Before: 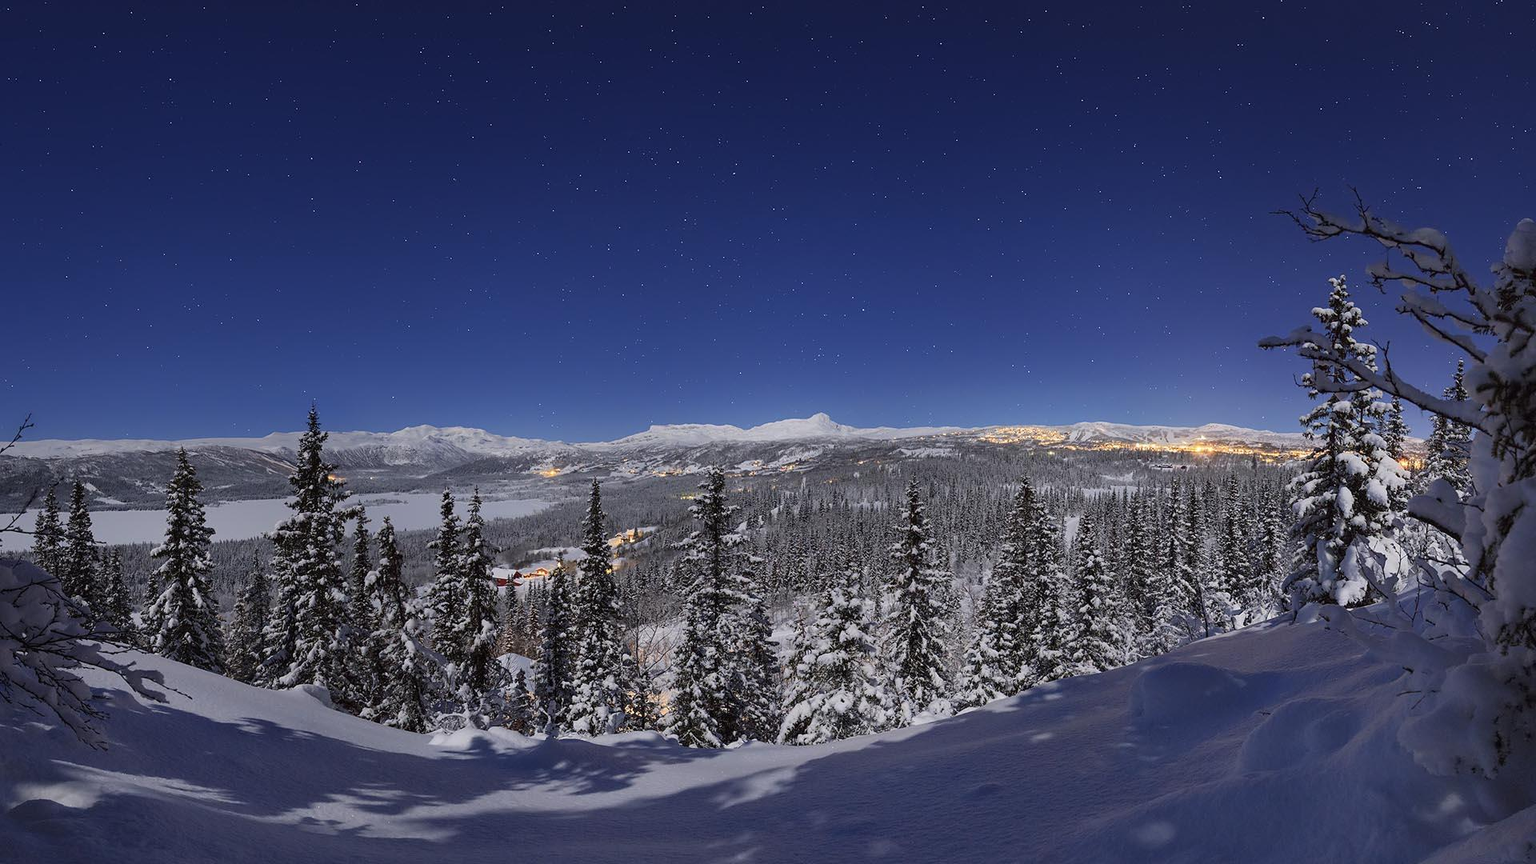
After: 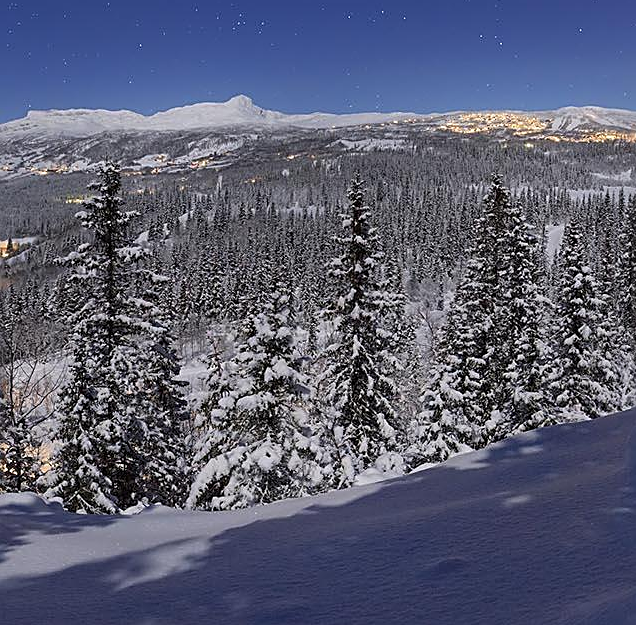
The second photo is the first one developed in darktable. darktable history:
sharpen: on, module defaults
crop: left 40.918%, top 39.058%, right 25.915%, bottom 3.061%
